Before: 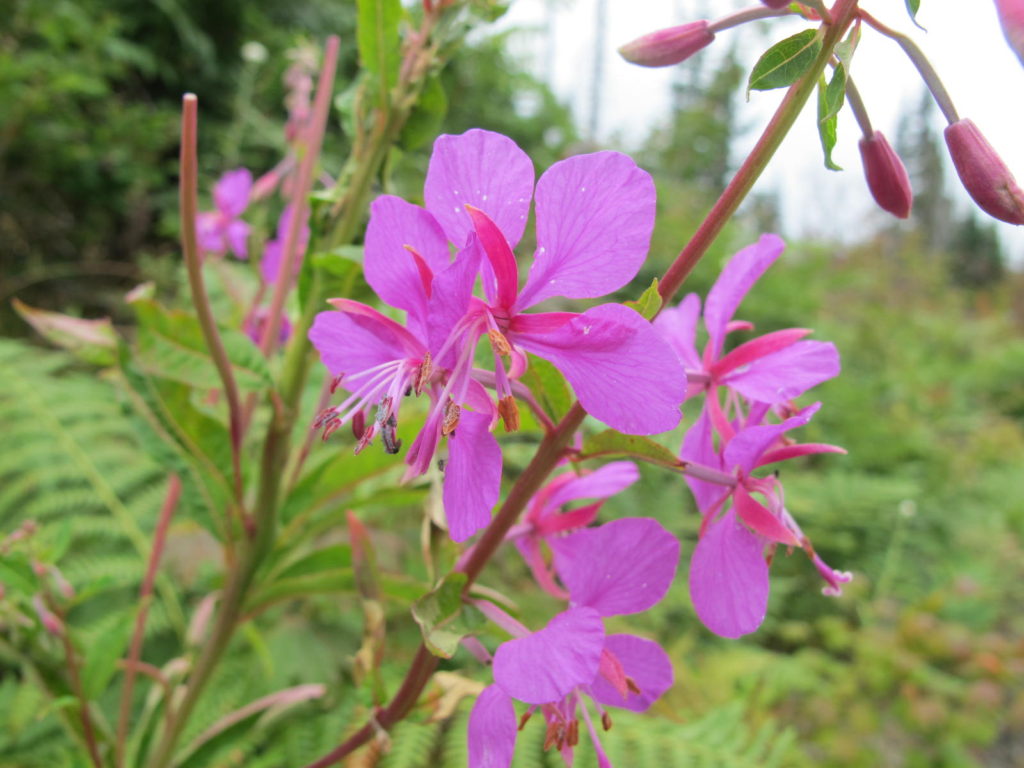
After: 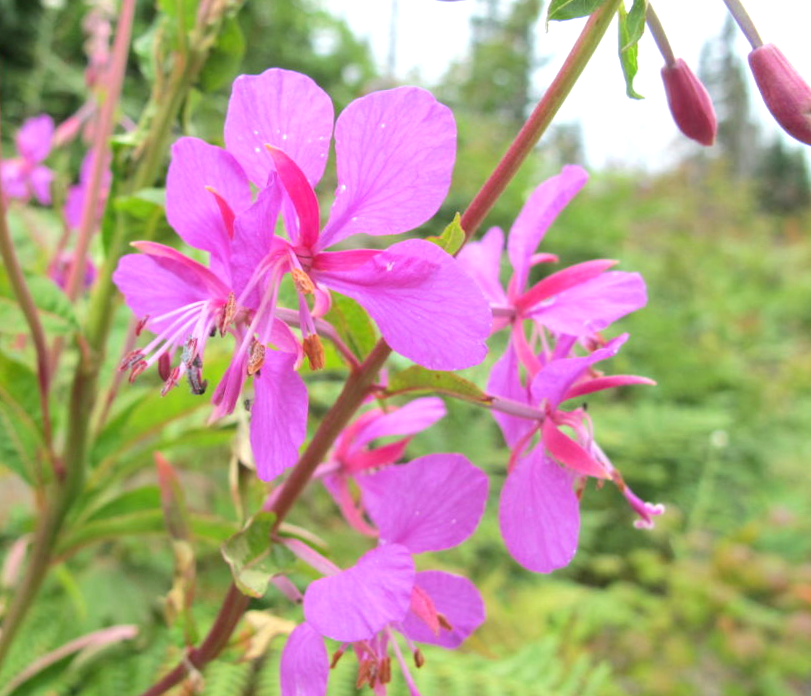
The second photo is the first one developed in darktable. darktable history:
exposure: black level correction 0.001, exposure 0.5 EV, compensate exposure bias true, compensate highlight preservation false
rotate and perspective: rotation -1.32°, lens shift (horizontal) -0.031, crop left 0.015, crop right 0.985, crop top 0.047, crop bottom 0.982
crop and rotate: left 17.959%, top 5.771%, right 1.742%
color zones: mix -62.47%
